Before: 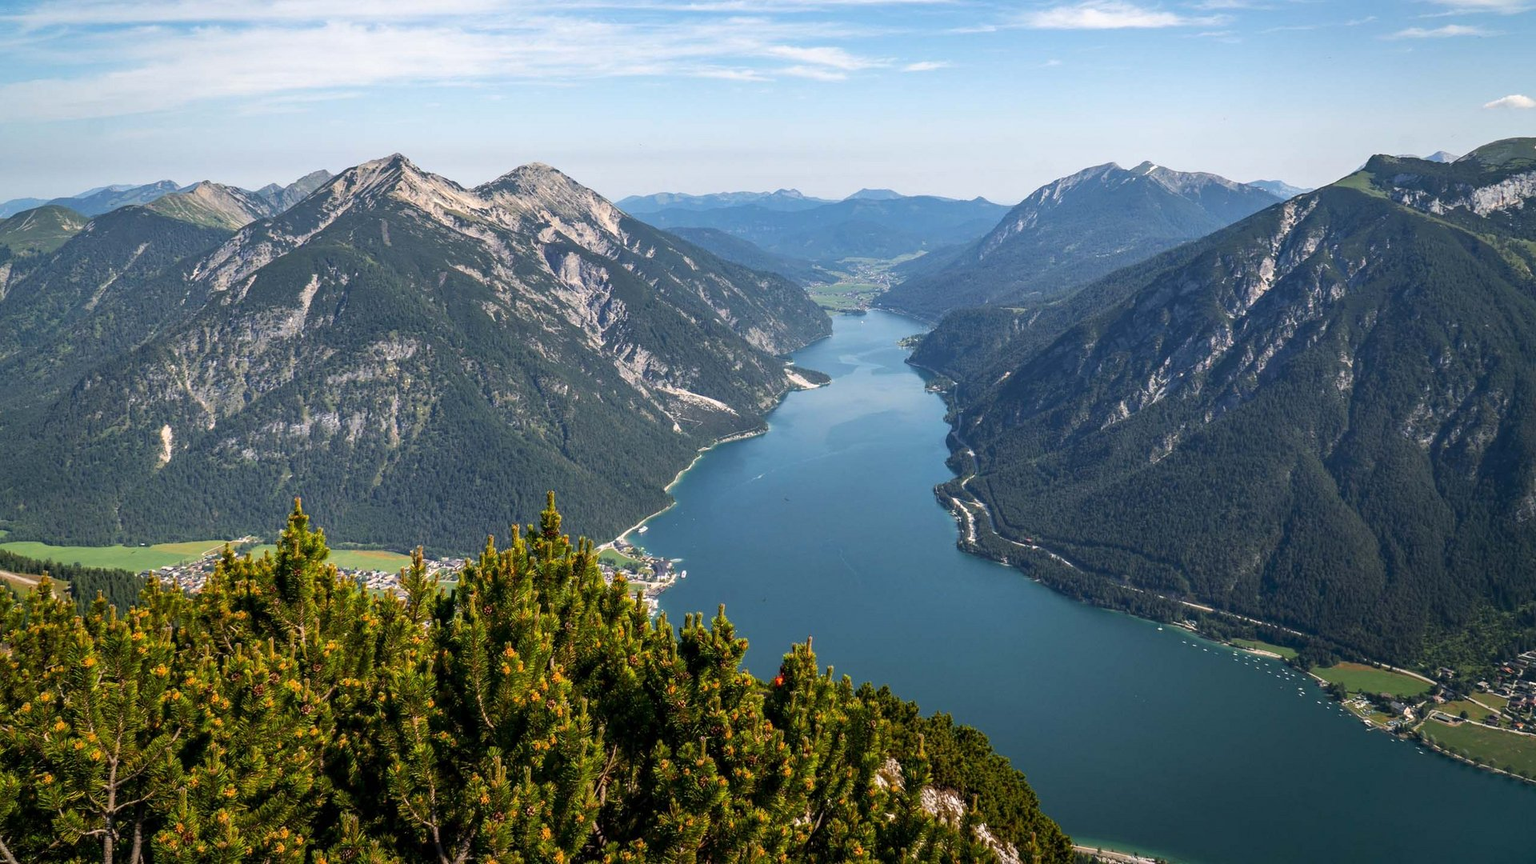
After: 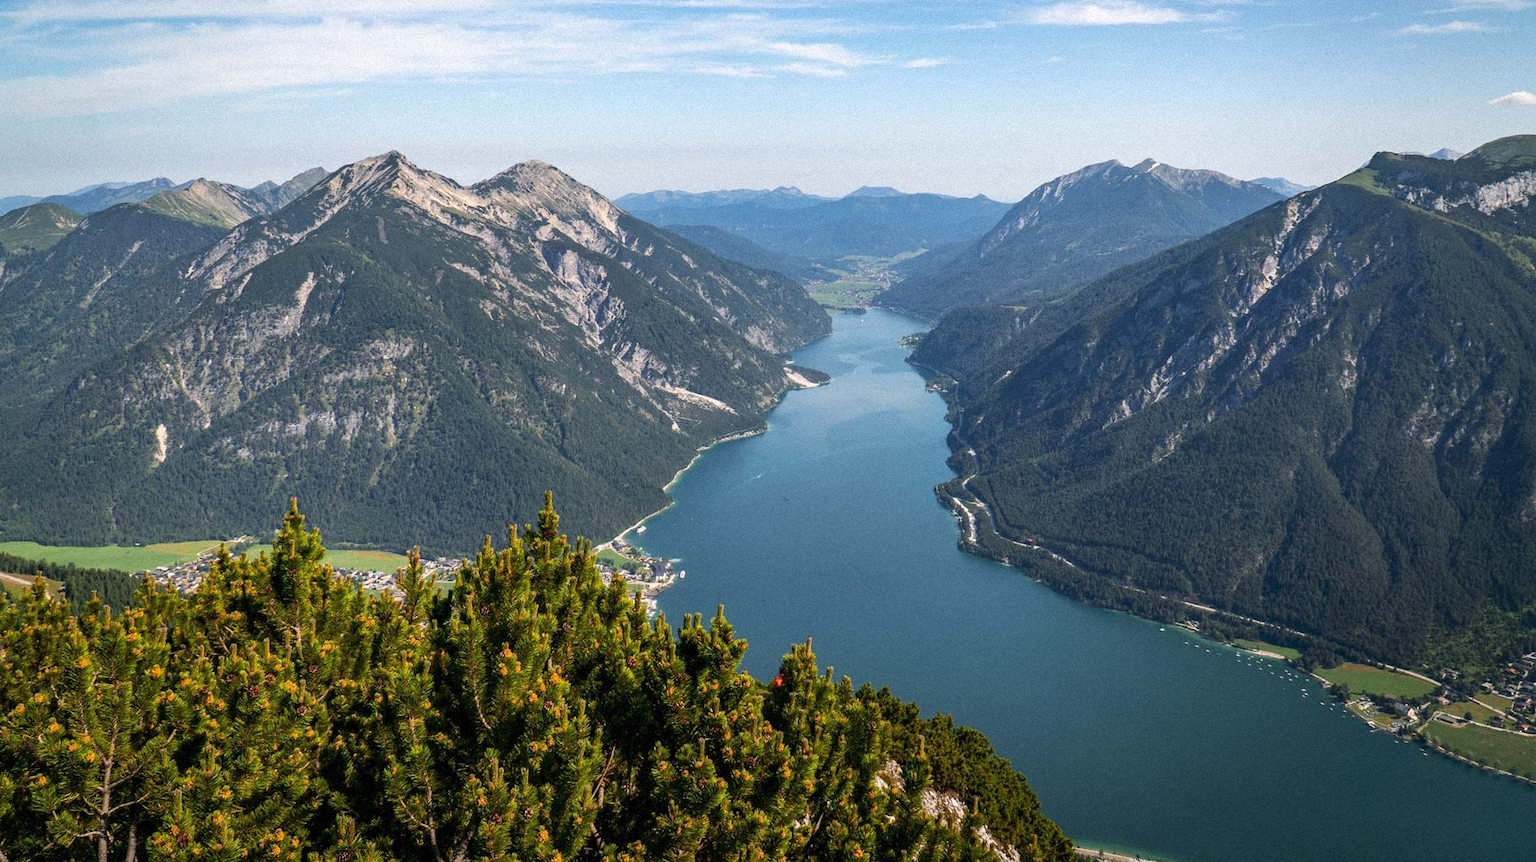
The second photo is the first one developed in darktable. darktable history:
grain: mid-tones bias 0%
crop: left 0.434%, top 0.485%, right 0.244%, bottom 0.386%
